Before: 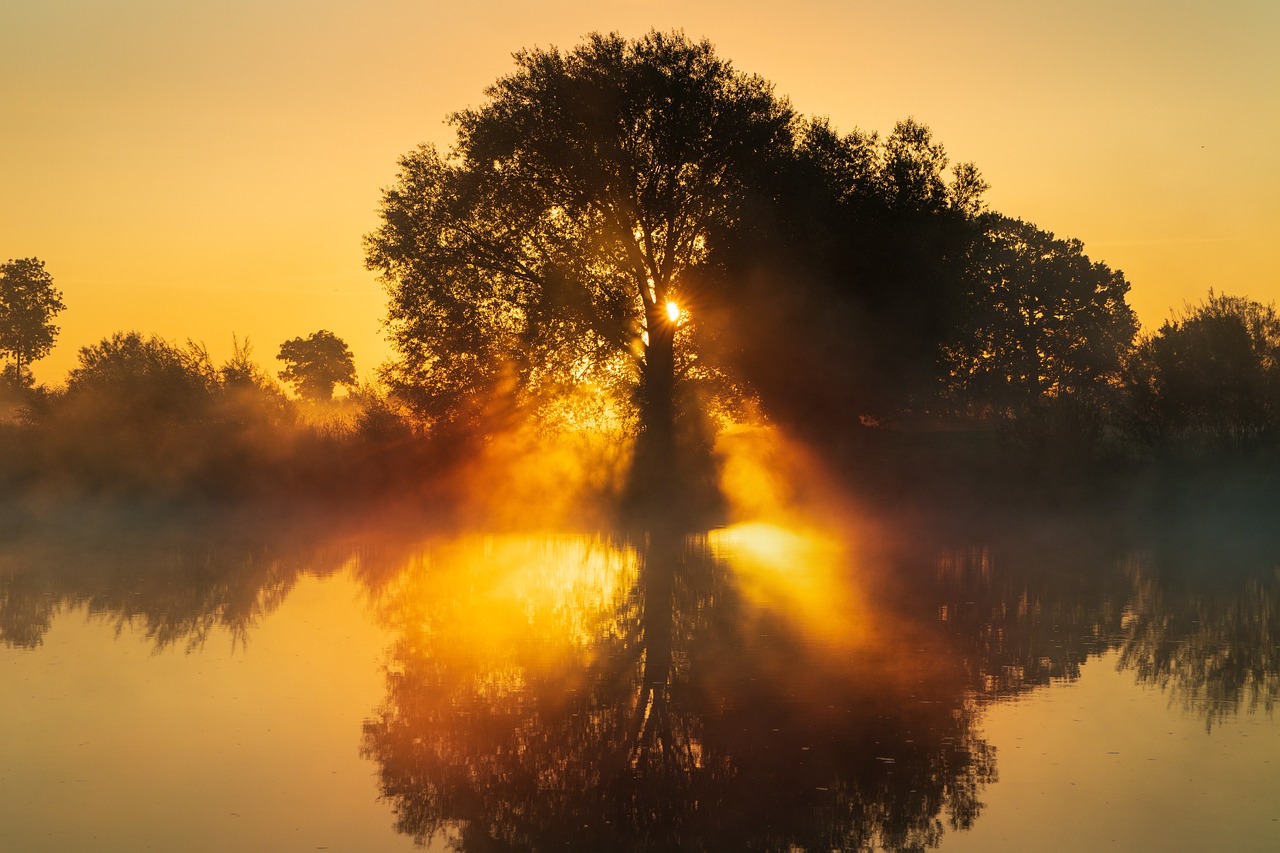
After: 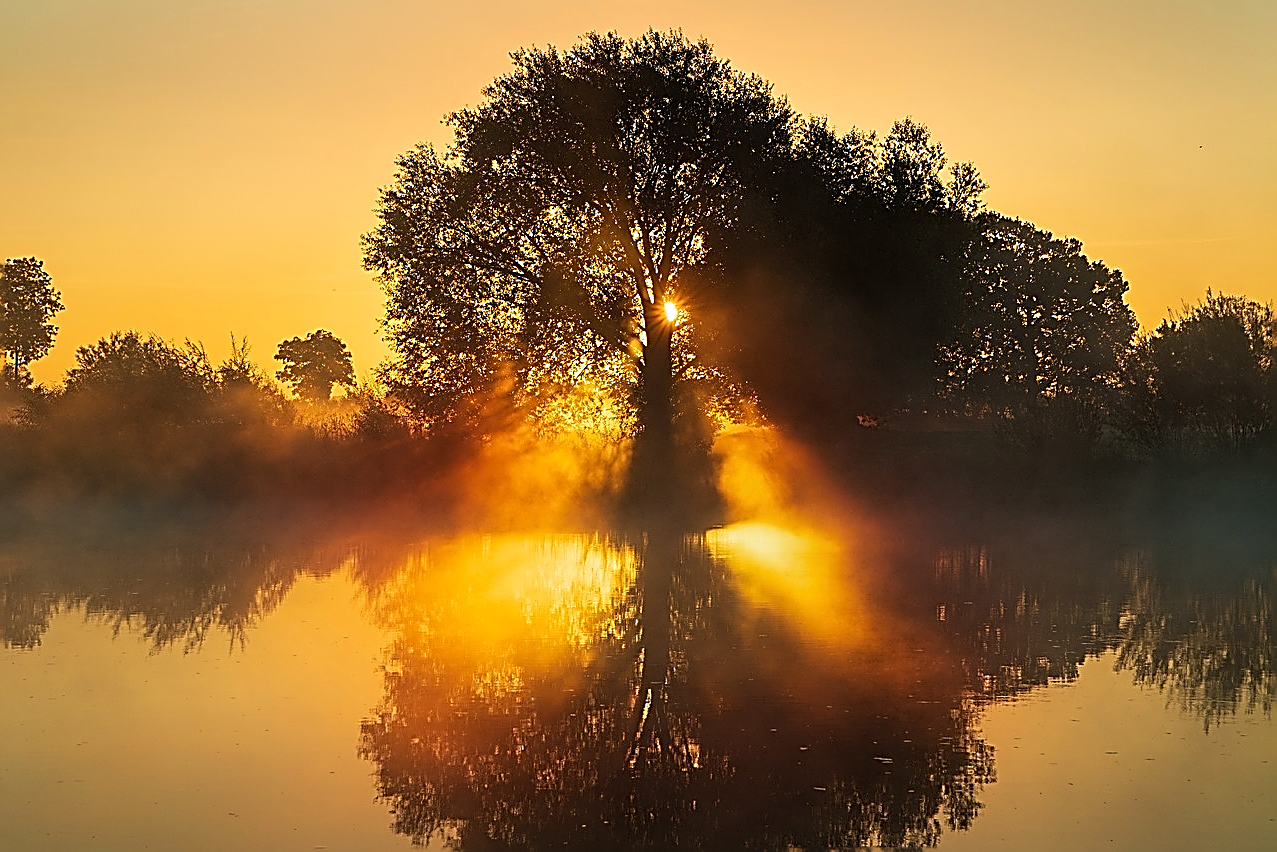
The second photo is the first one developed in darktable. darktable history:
sharpen: amount 1.998
crop and rotate: left 0.163%, bottom 0.007%
tone equalizer: on, module defaults
